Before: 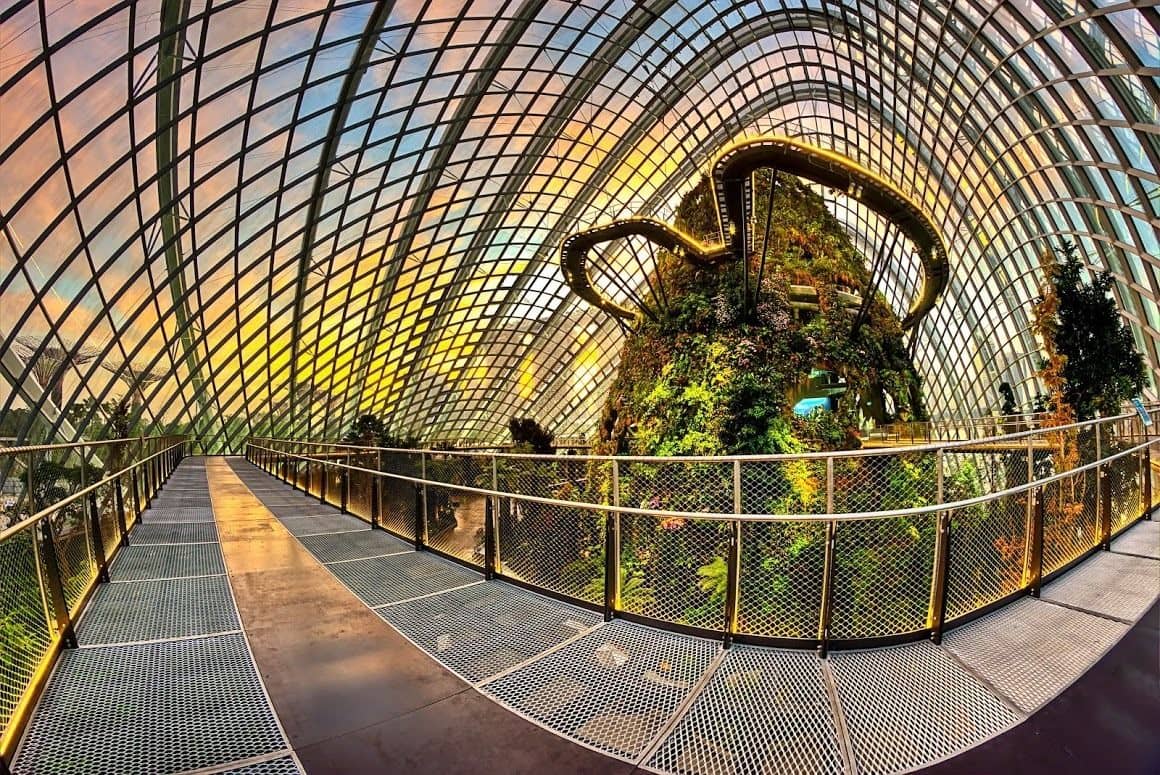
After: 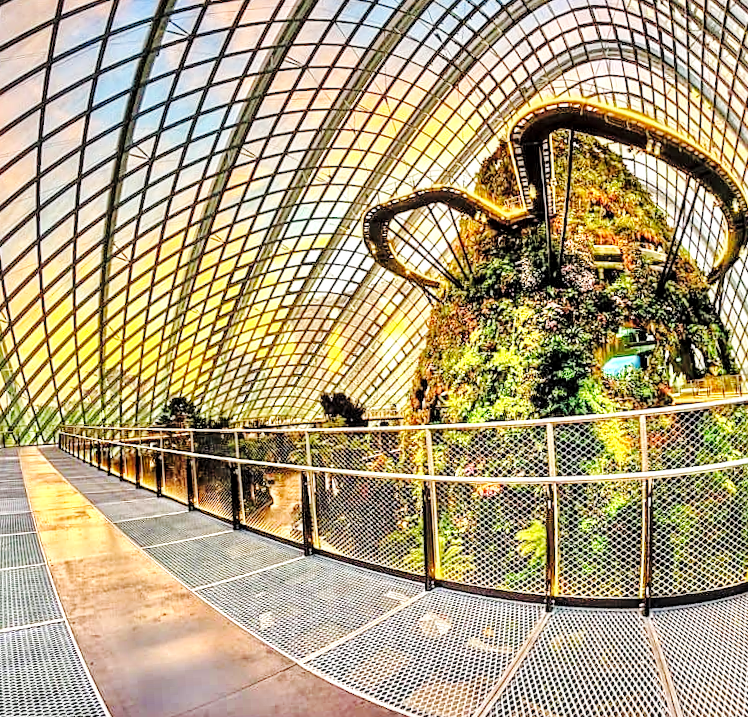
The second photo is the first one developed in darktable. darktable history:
sharpen: amount 0.2
contrast brightness saturation: brightness 0.13
local contrast: detail 150%
tone equalizer: -7 EV 0.15 EV, -6 EV 0.6 EV, -5 EV 1.15 EV, -4 EV 1.33 EV, -3 EV 1.15 EV, -2 EV 0.6 EV, -1 EV 0.15 EV, mask exposure compensation -0.5 EV
rotate and perspective: rotation -3°, crop left 0.031, crop right 0.968, crop top 0.07, crop bottom 0.93
base curve: curves: ch0 [(0, 0) (0.036, 0.025) (0.121, 0.166) (0.206, 0.329) (0.605, 0.79) (1, 1)], preserve colors none
crop: left 15.419%, right 17.914%
